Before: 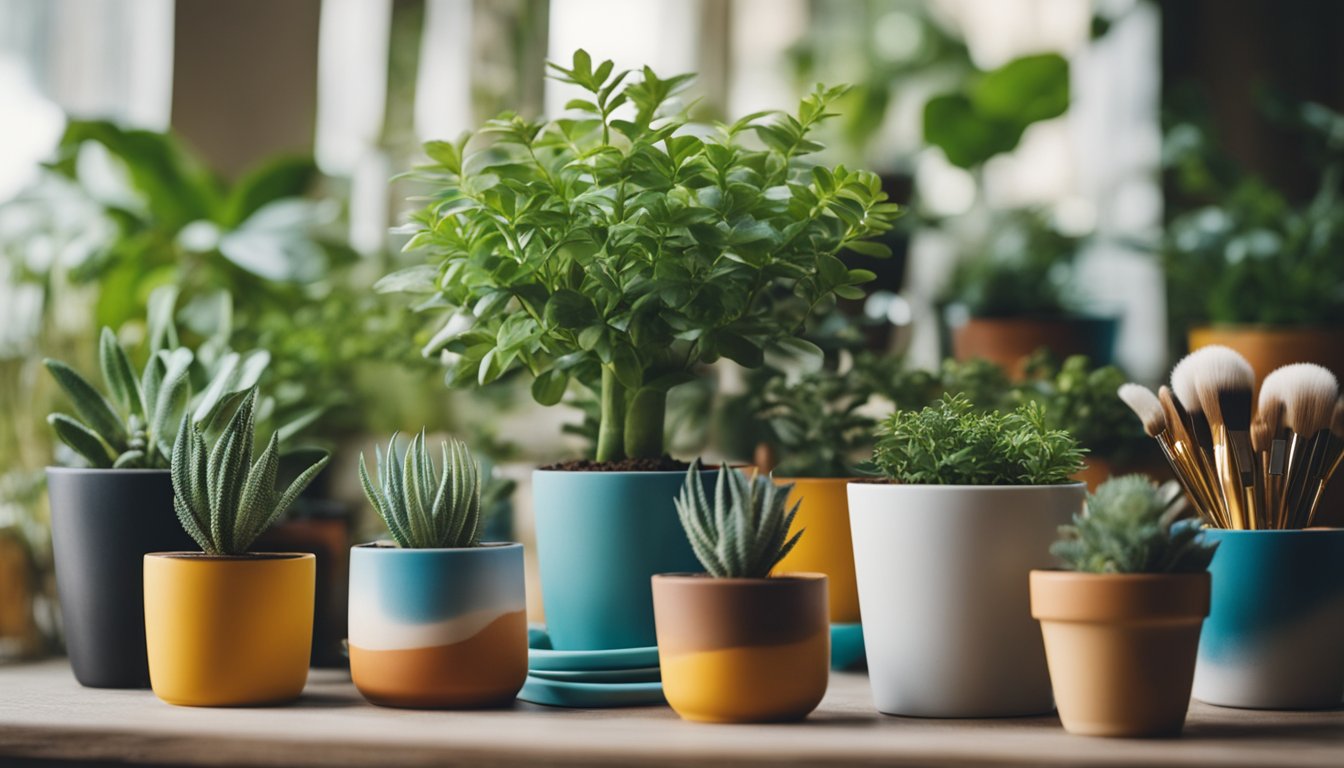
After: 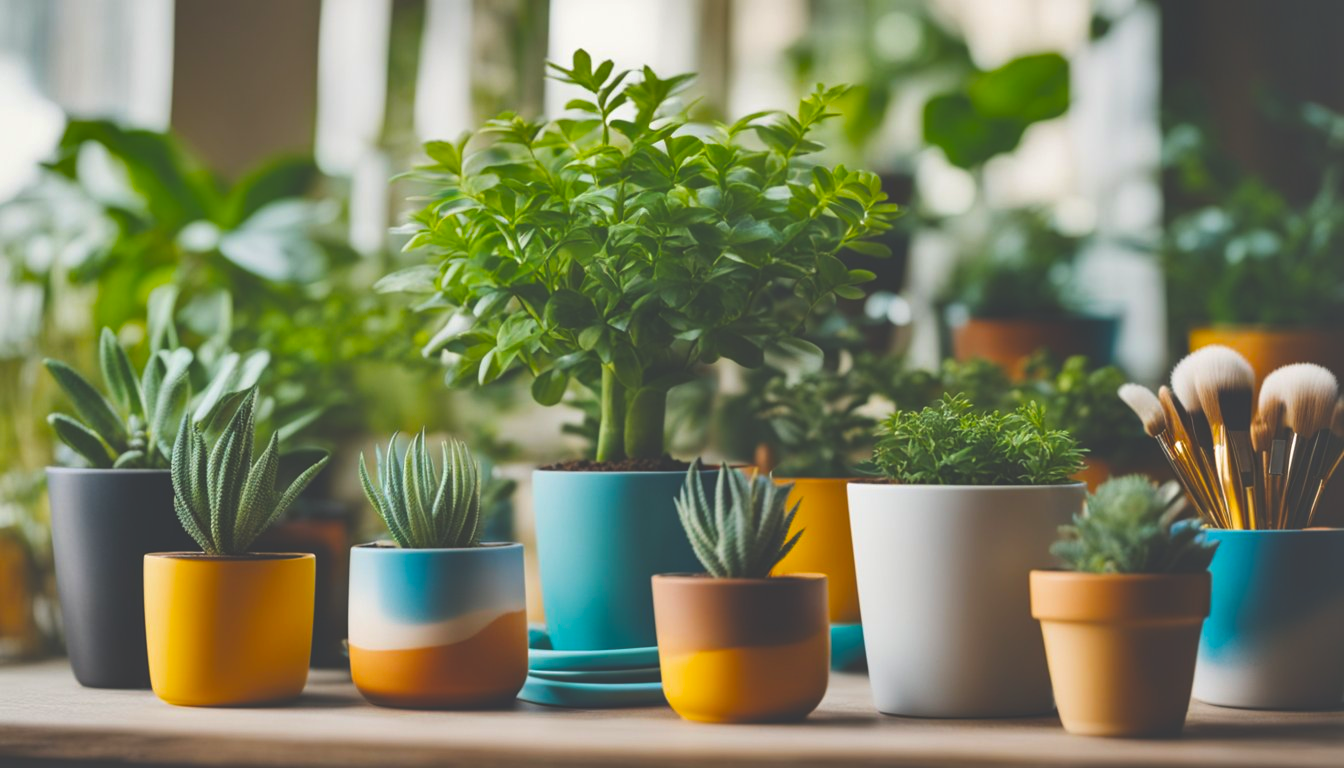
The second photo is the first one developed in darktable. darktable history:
color balance rgb: linear chroma grading › global chroma 15%, perceptual saturation grading › global saturation 30%
exposure: black level correction -0.03, compensate highlight preservation false
shadows and highlights: soften with gaussian
